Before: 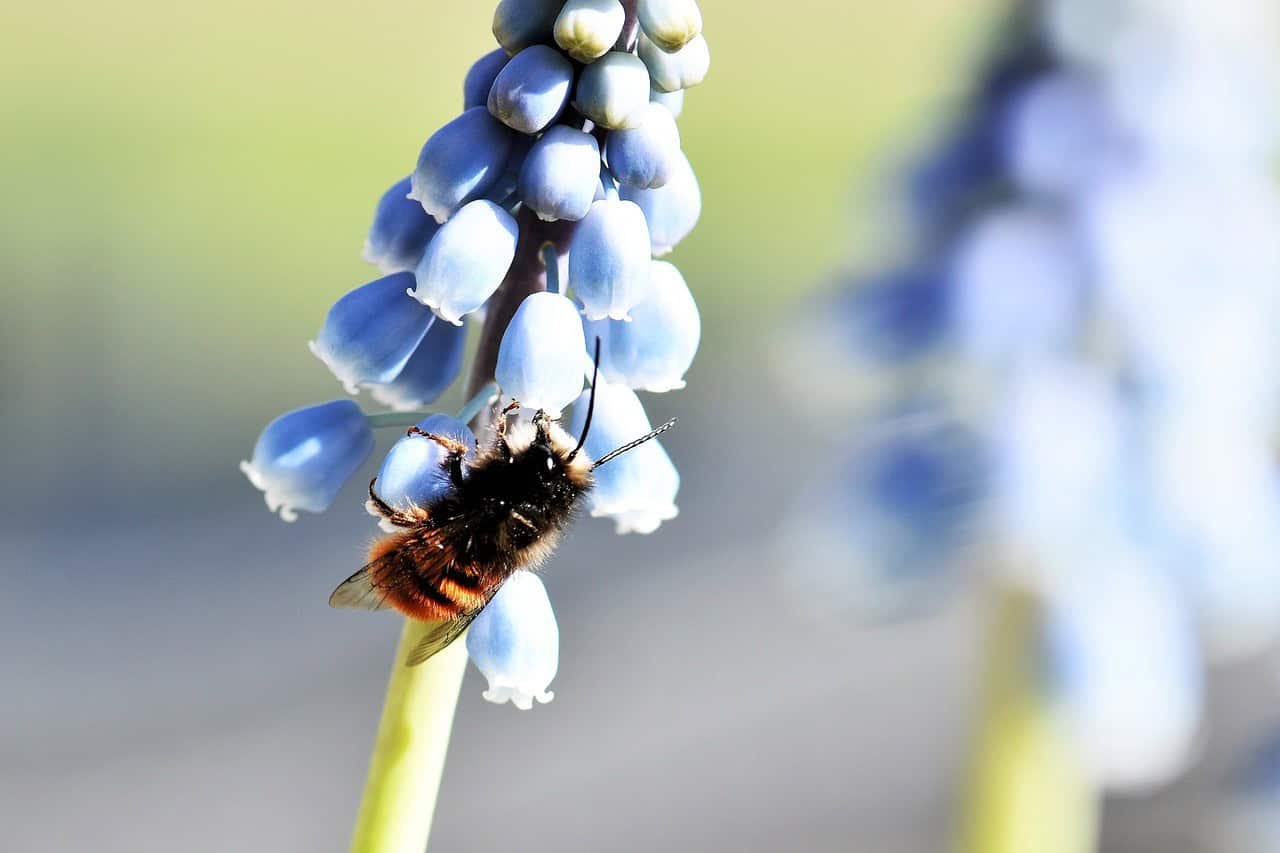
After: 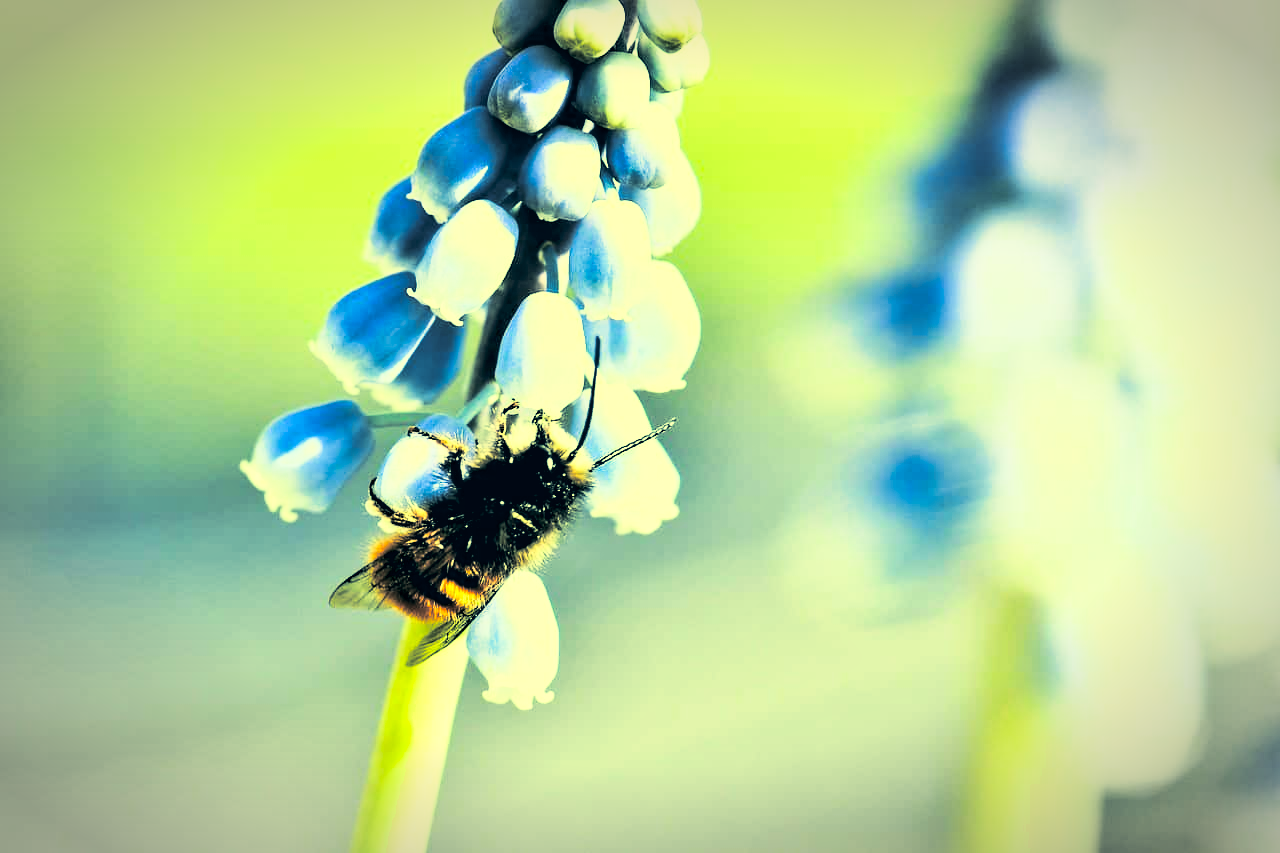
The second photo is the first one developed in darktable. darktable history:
contrast equalizer: y [[0.545, 0.572, 0.59, 0.59, 0.571, 0.545], [0.5 ×6], [0.5 ×6], [0 ×6], [0 ×6]]
split-toning: shadows › hue 43.2°, shadows › saturation 0, highlights › hue 50.4°, highlights › saturation 1
tone curve: curves: ch0 [(0, 0) (0.093, 0.104) (0.226, 0.291) (0.327, 0.431) (0.471, 0.648) (0.759, 0.926) (1, 1)], color space Lab, linked channels, preserve colors none
vignetting: automatic ratio true
color correction: highlights a* -15.58, highlights b* 40, shadows a* -40, shadows b* -26.18
